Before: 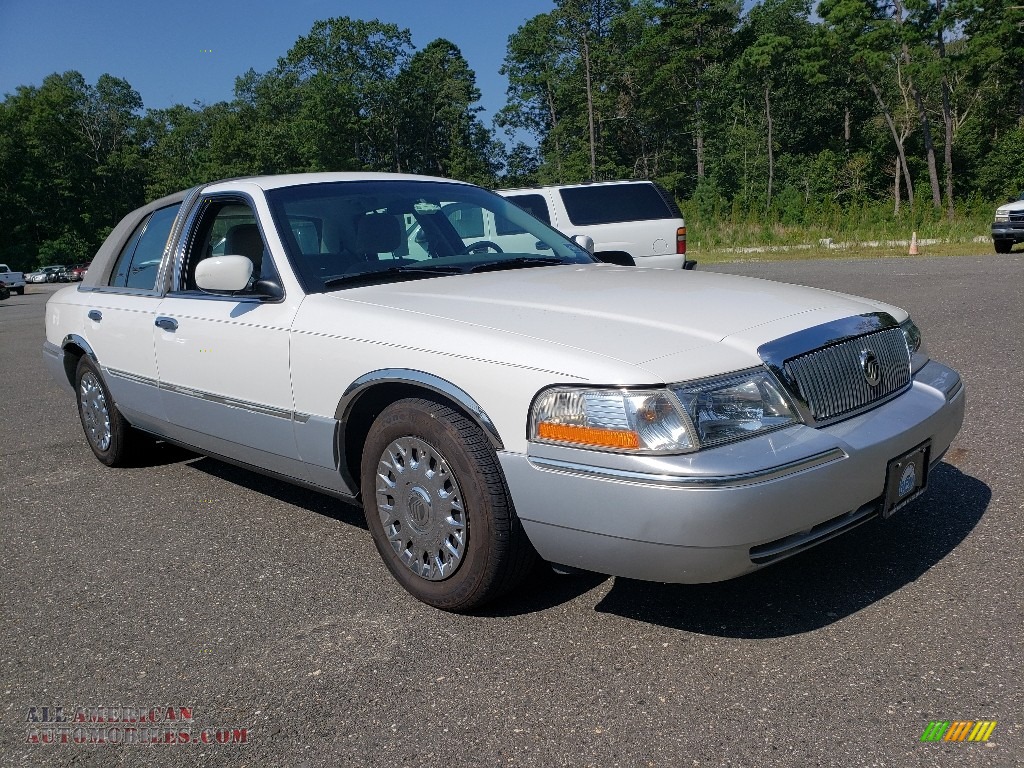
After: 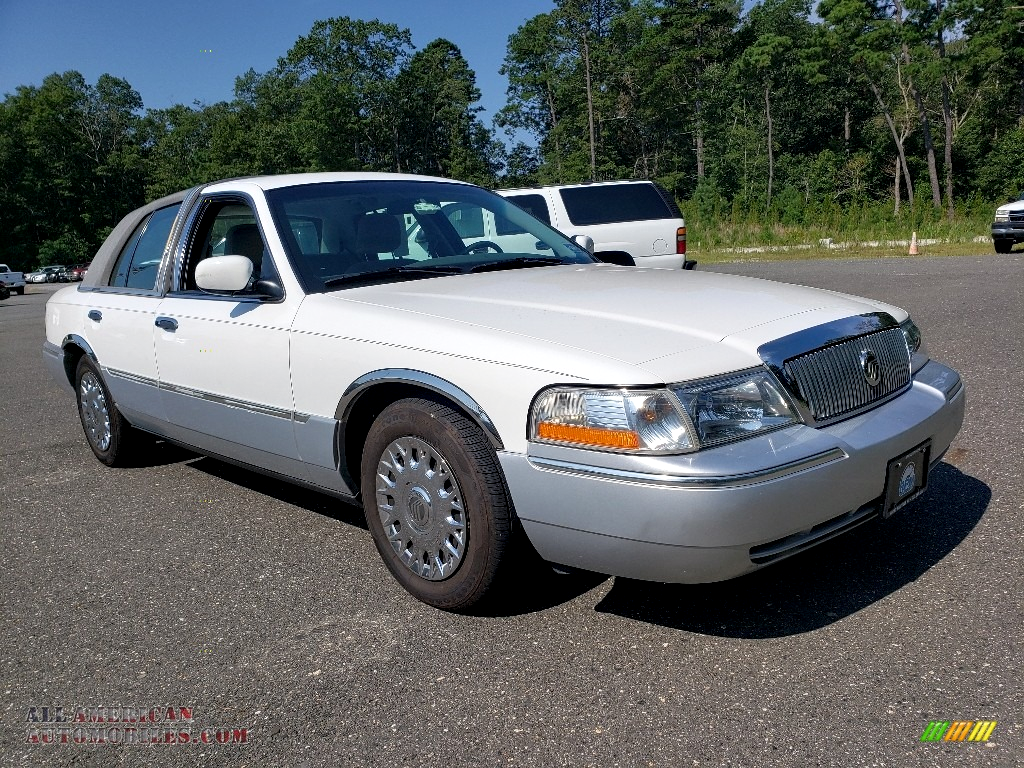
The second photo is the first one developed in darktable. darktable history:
contrast equalizer: octaves 7, y [[0.6 ×6], [0.55 ×6], [0 ×6], [0 ×6], [0 ×6]], mix 0.35
shadows and highlights: shadows 0, highlights 40
